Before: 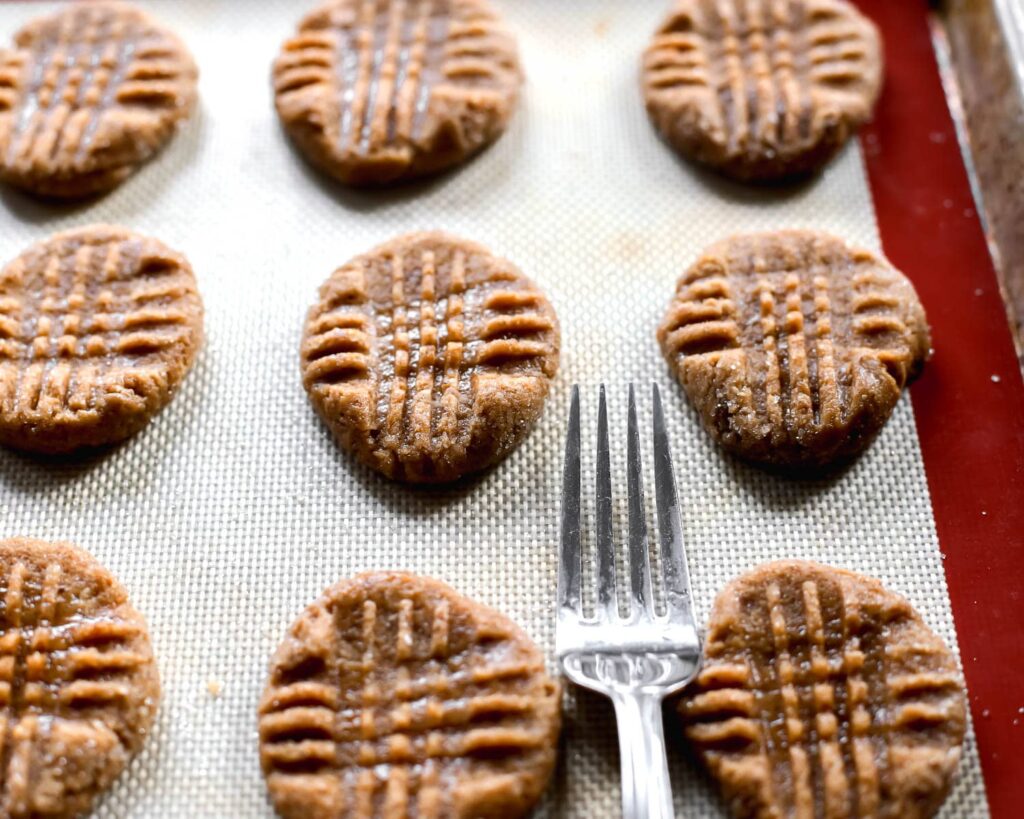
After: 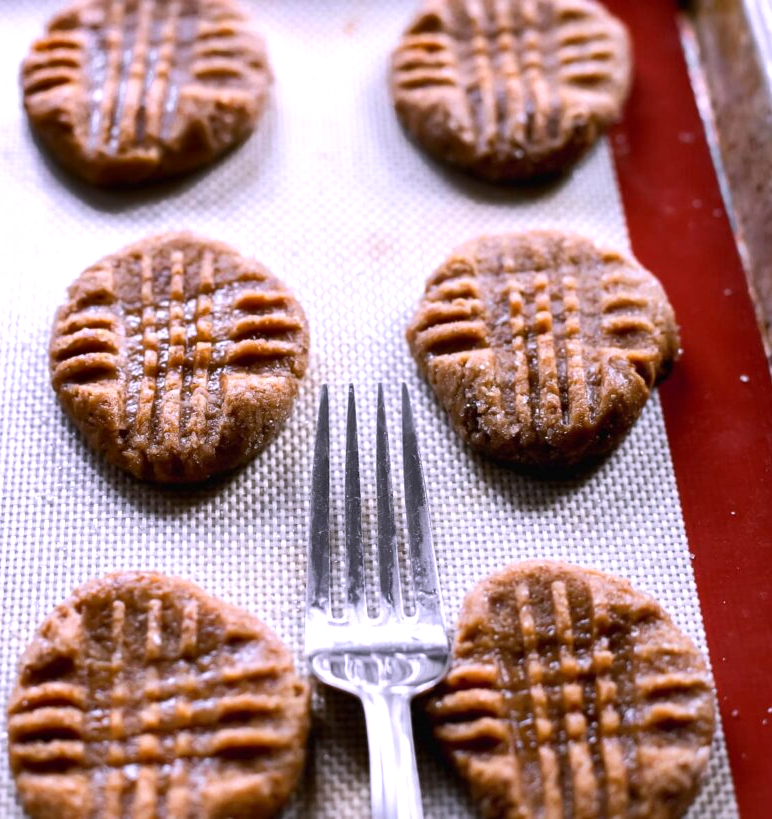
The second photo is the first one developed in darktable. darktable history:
white balance: red 1.042, blue 1.17
shadows and highlights: shadows 12, white point adjustment 1.2, soften with gaussian
crop and rotate: left 24.6%
